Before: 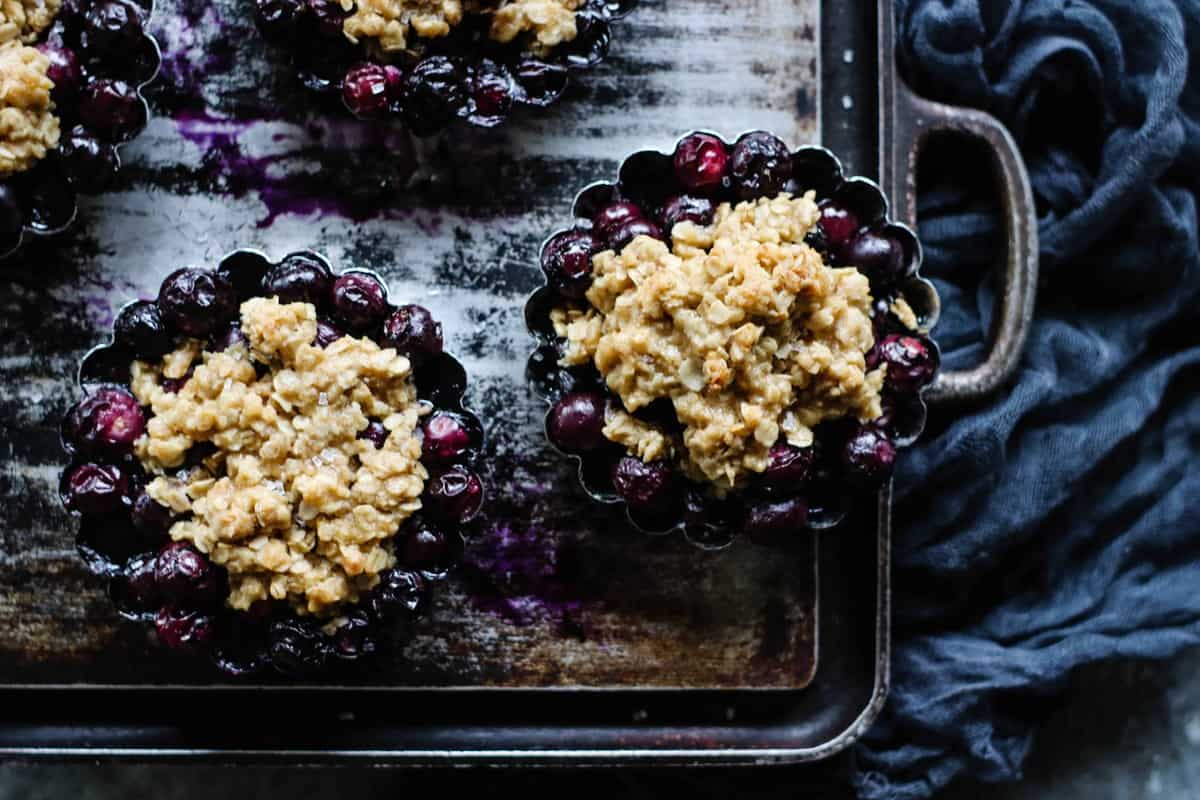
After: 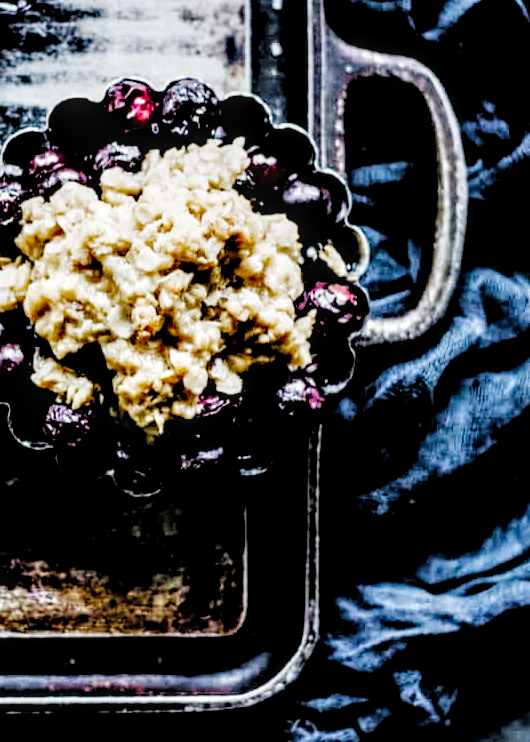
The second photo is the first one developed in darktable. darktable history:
local contrast: detail 160%
exposure: exposure 1.16 EV, compensate exposure bias true, compensate highlight preservation false
crop: left 47.628%, top 6.643%, right 7.874%
filmic rgb: black relative exposure -2.85 EV, white relative exposure 4.56 EV, hardness 1.77, contrast 1.25, preserve chrominance no, color science v5 (2021)
